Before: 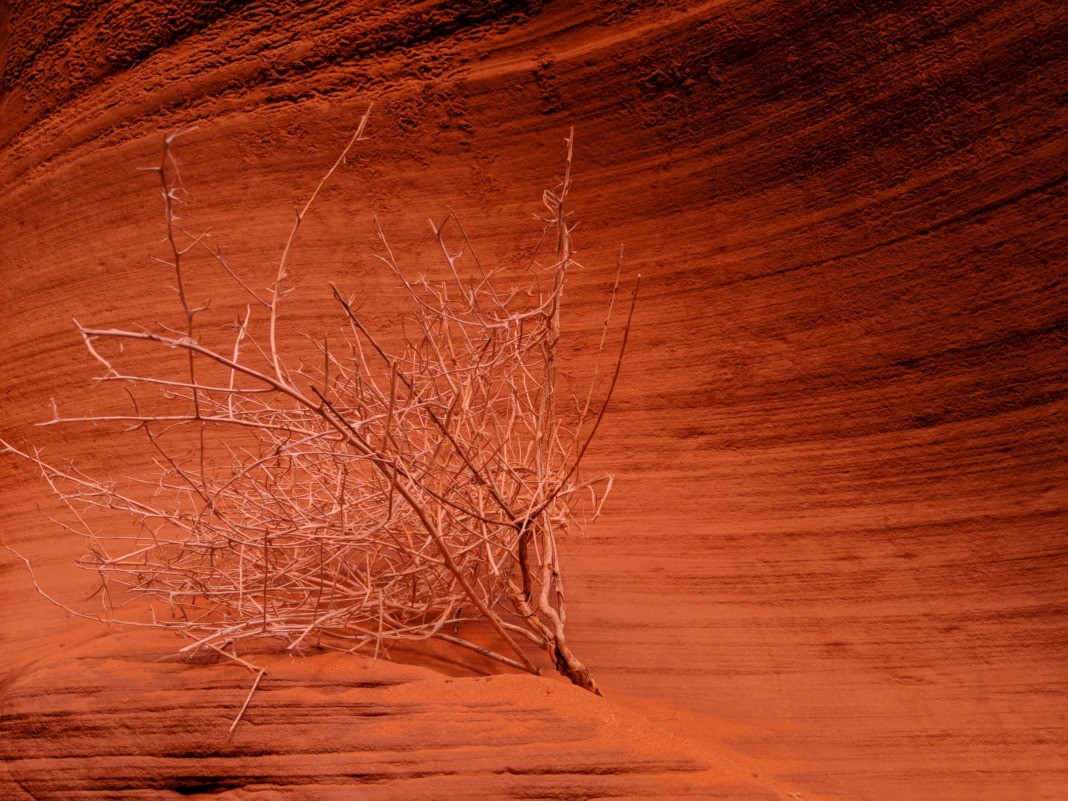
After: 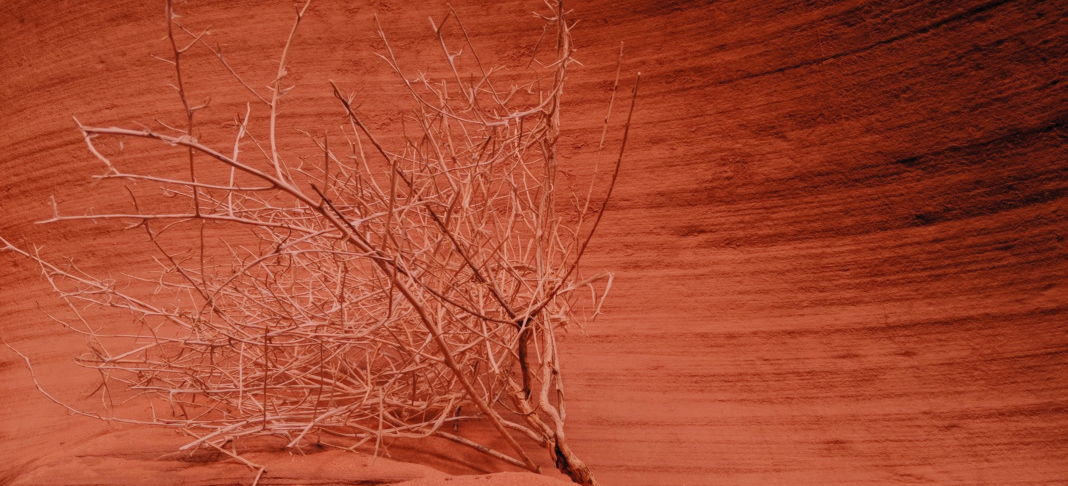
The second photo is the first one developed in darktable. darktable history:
crop and rotate: top 25.247%, bottom 14.014%
tone equalizer: edges refinement/feathering 500, mask exposure compensation -1.57 EV, preserve details no
filmic rgb: black relative exposure -7.65 EV, white relative exposure 4.56 EV, hardness 3.61, color science v5 (2021), contrast in shadows safe, contrast in highlights safe
